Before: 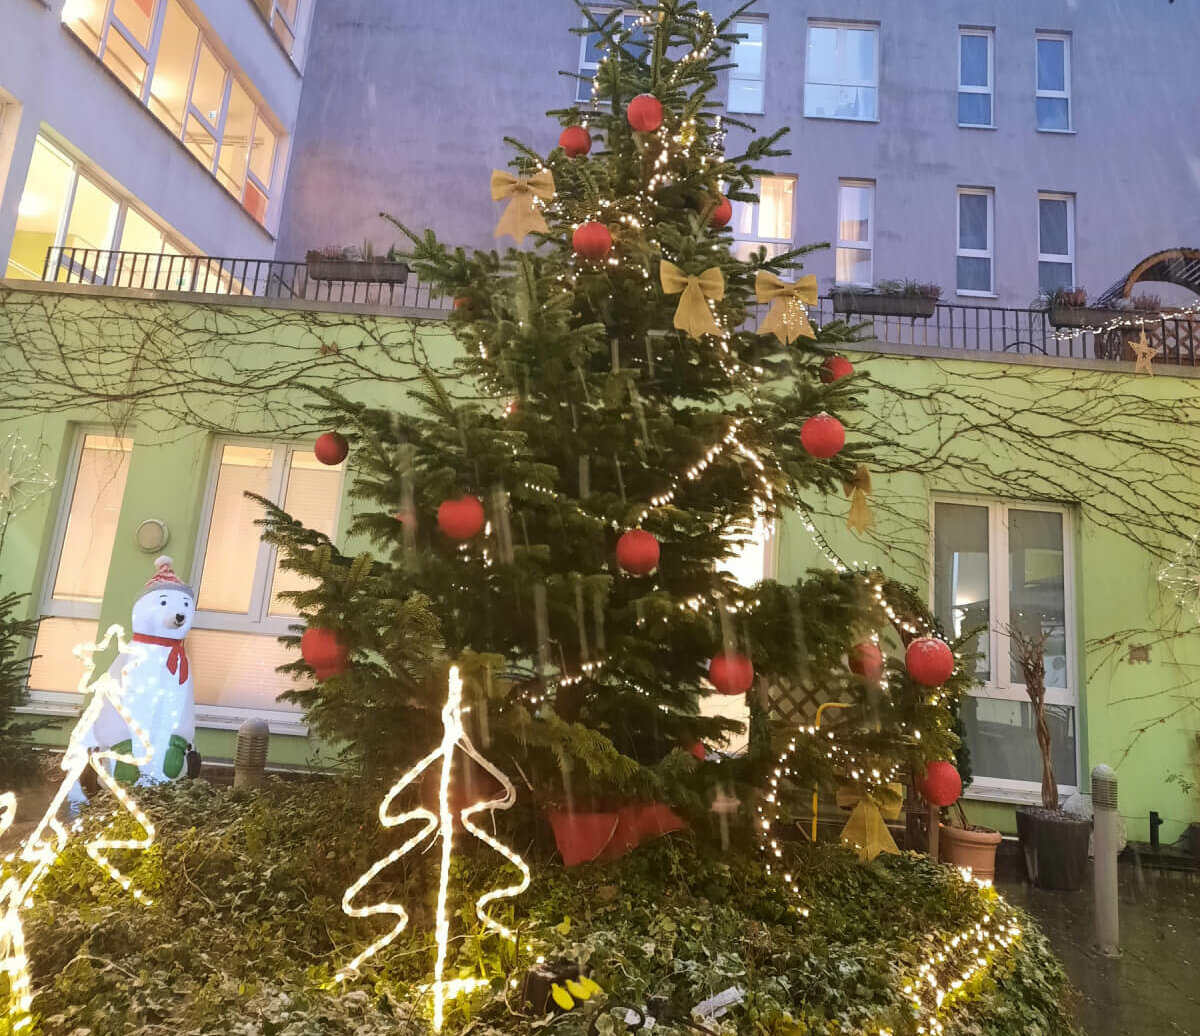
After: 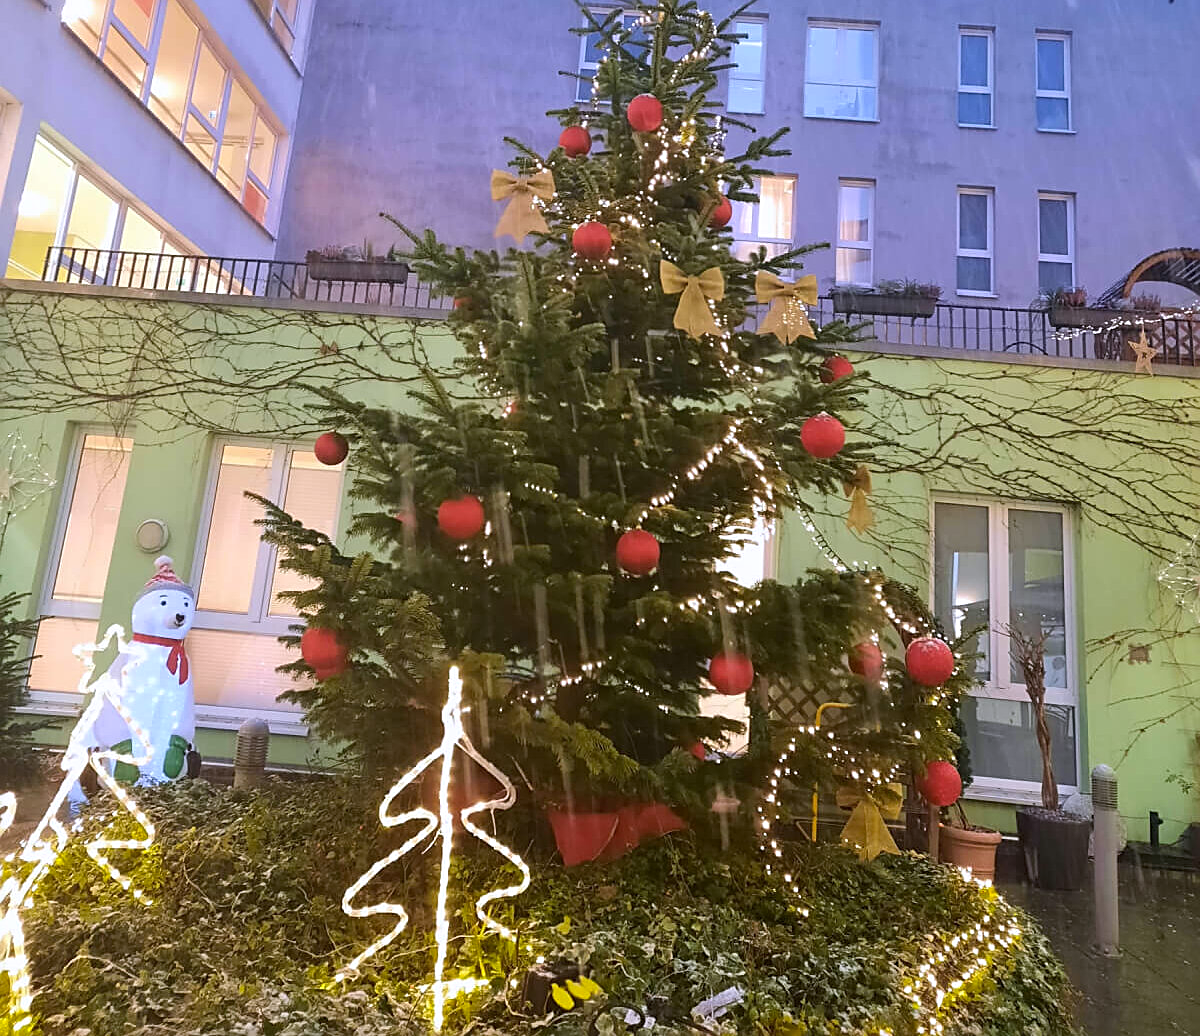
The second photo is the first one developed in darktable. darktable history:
sharpen: on, module defaults
color calibration: output colorfulness [0, 0.315, 0, 0], illuminant as shot in camera, x 0.362, y 0.384, temperature 4532.04 K
